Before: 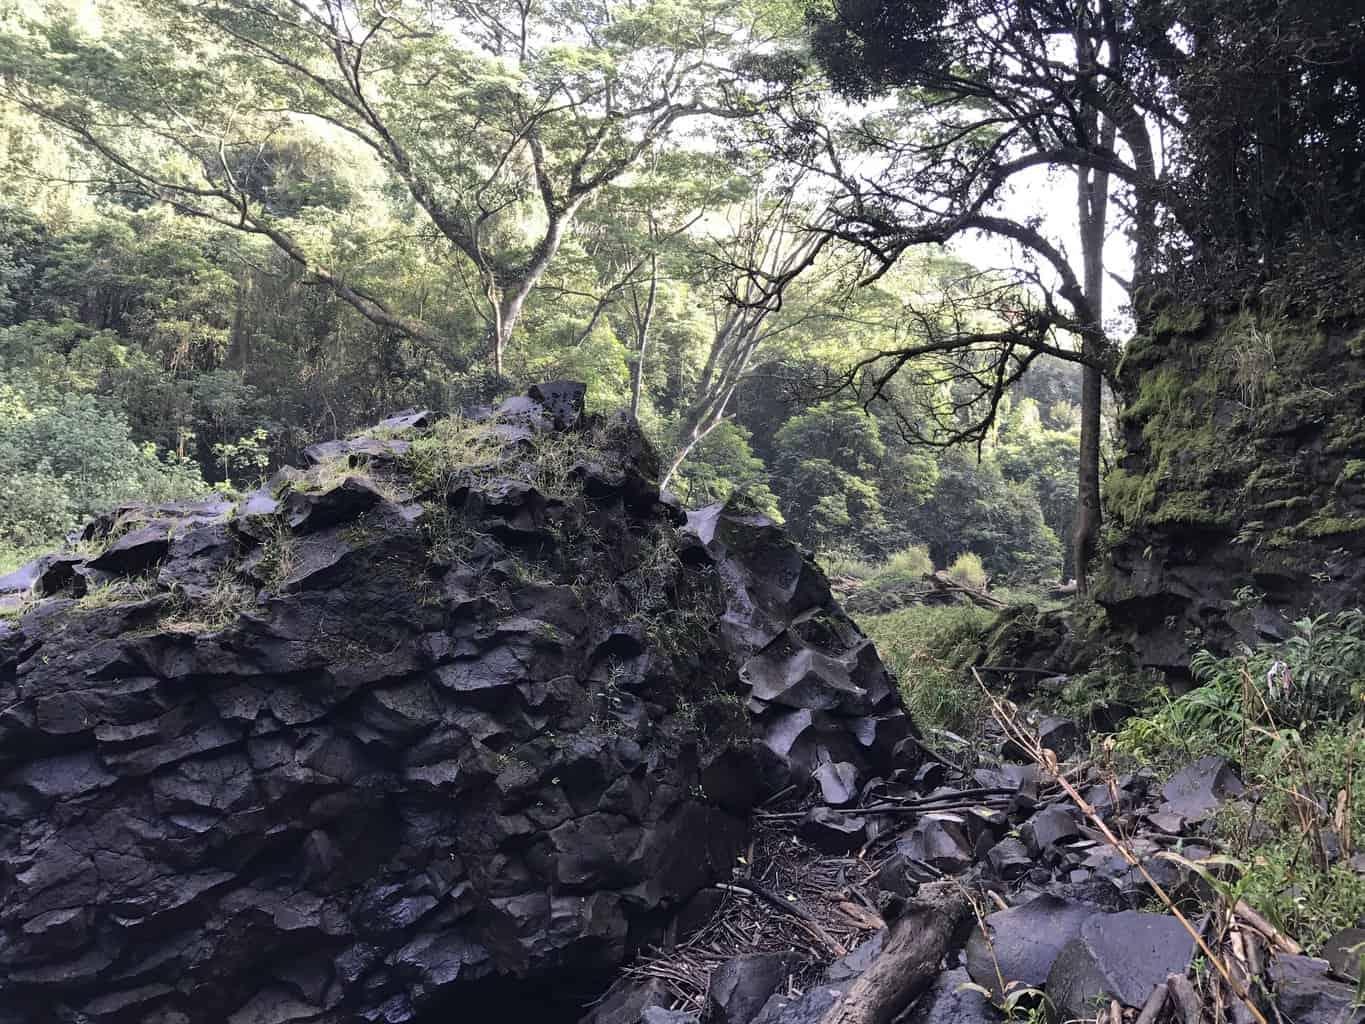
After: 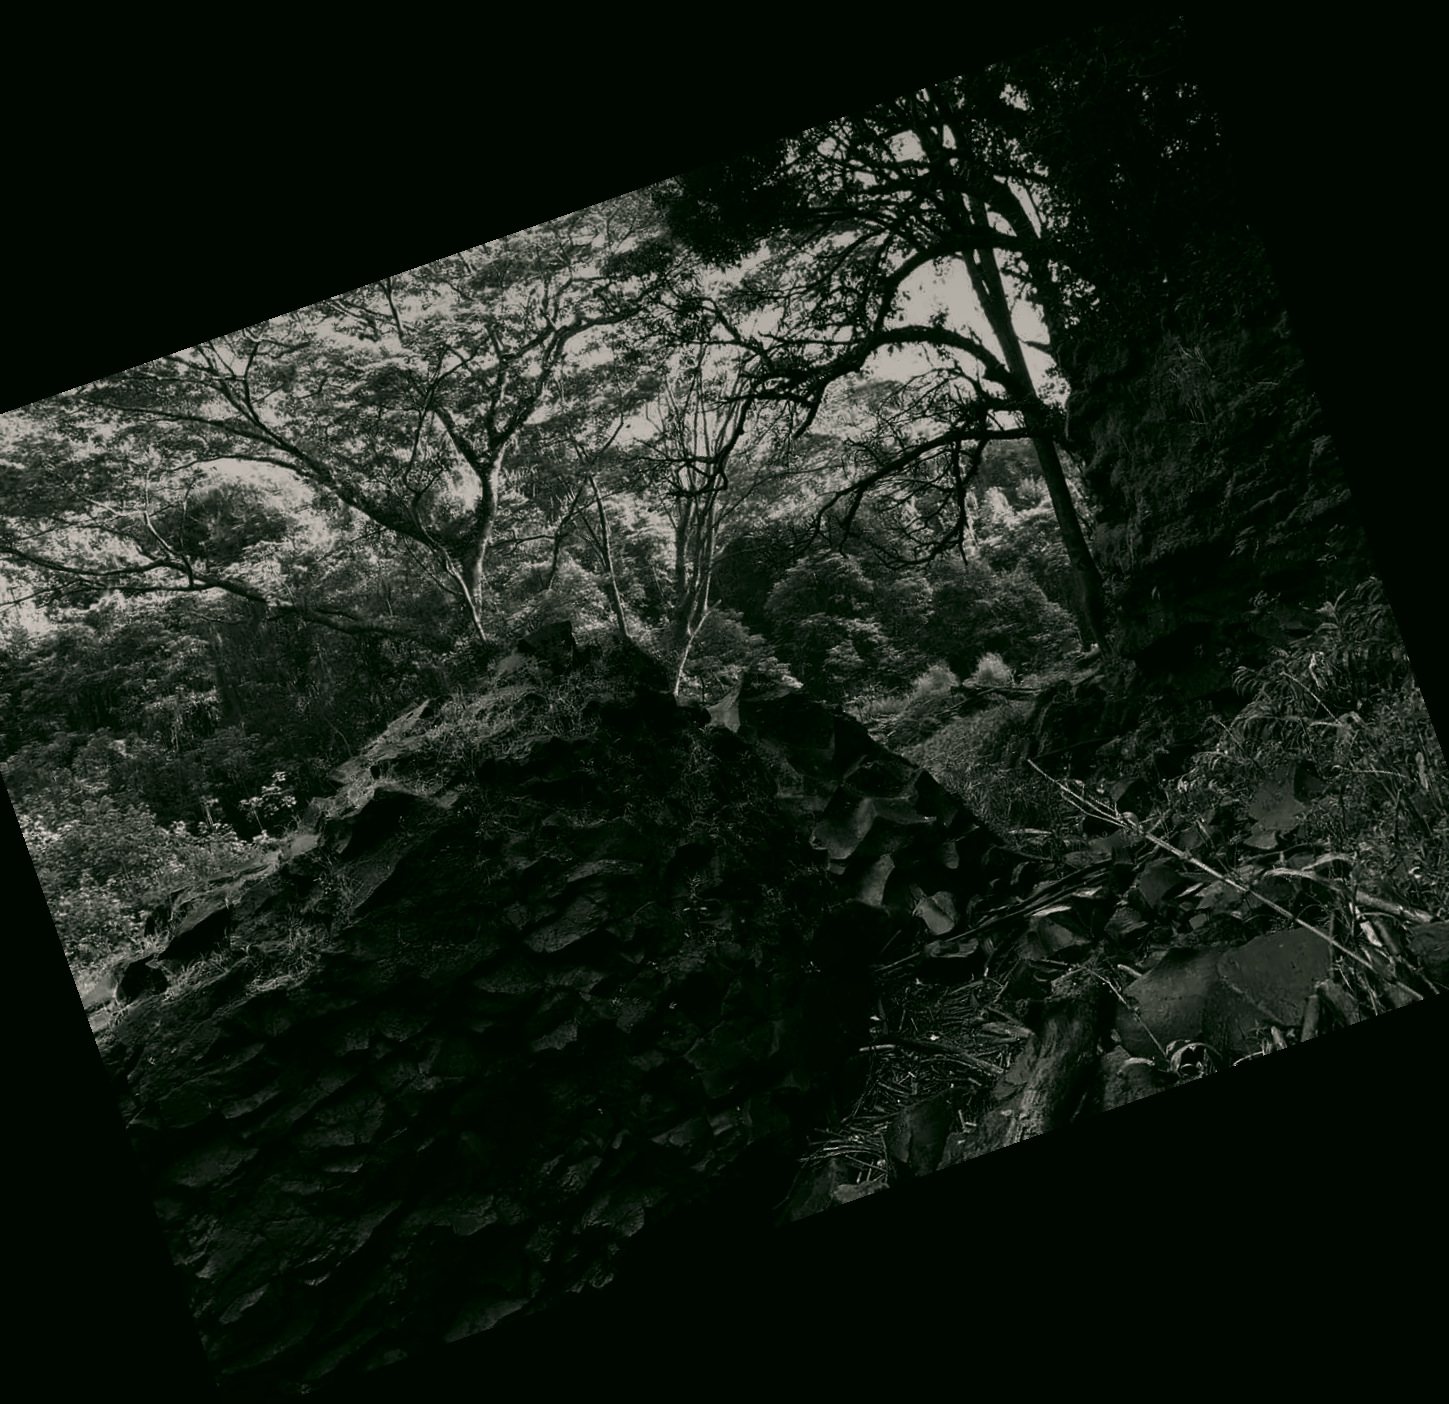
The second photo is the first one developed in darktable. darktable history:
graduated density: on, module defaults
color correction: highlights a* 4.02, highlights b* 4.98, shadows a* -7.55, shadows b* 4.98
crop and rotate: angle 19.43°, left 6.812%, right 4.125%, bottom 1.087%
white balance: emerald 1
contrast brightness saturation: contrast -0.03, brightness -0.59, saturation -1
